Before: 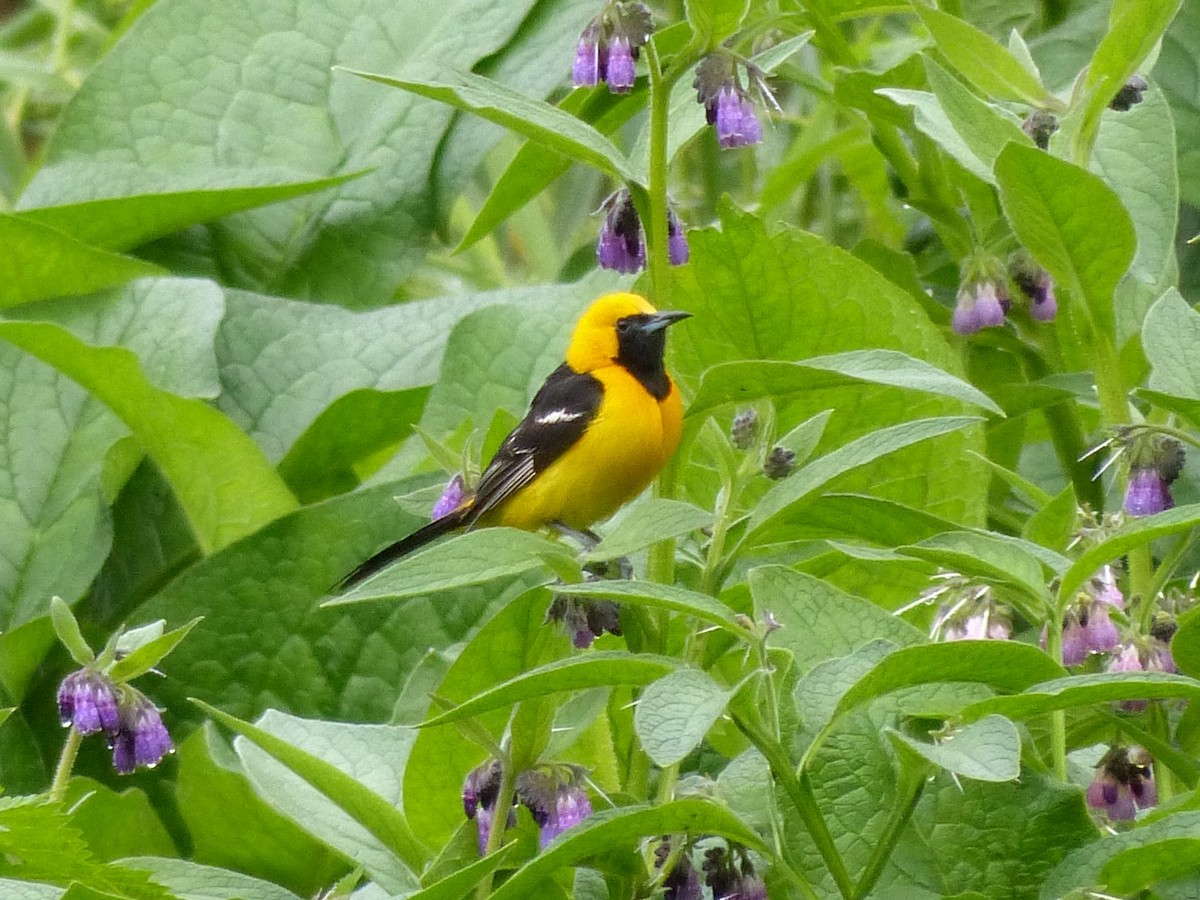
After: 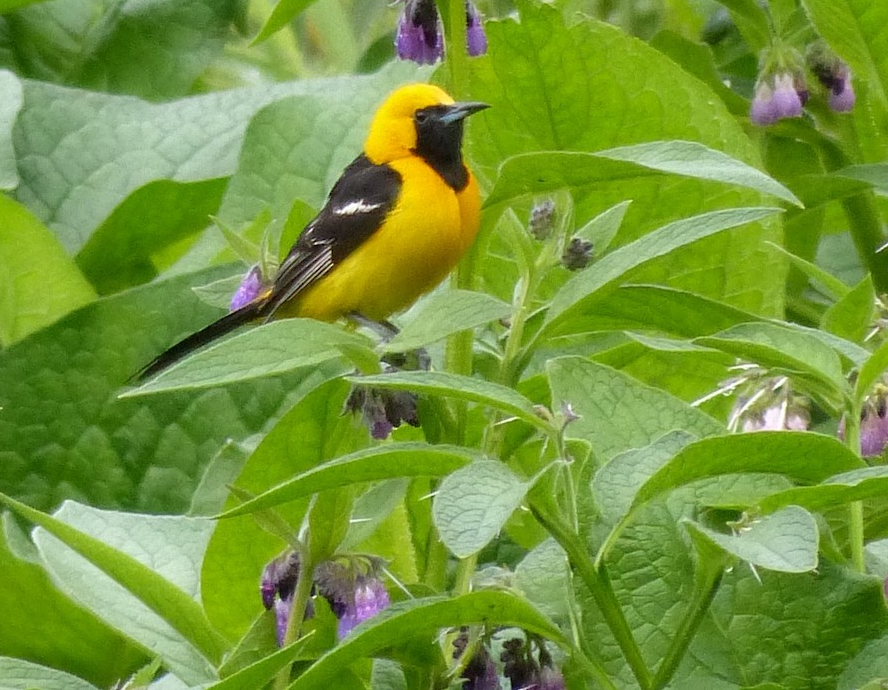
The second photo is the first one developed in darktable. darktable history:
crop: left 16.877%, top 23.251%, right 9.073%
